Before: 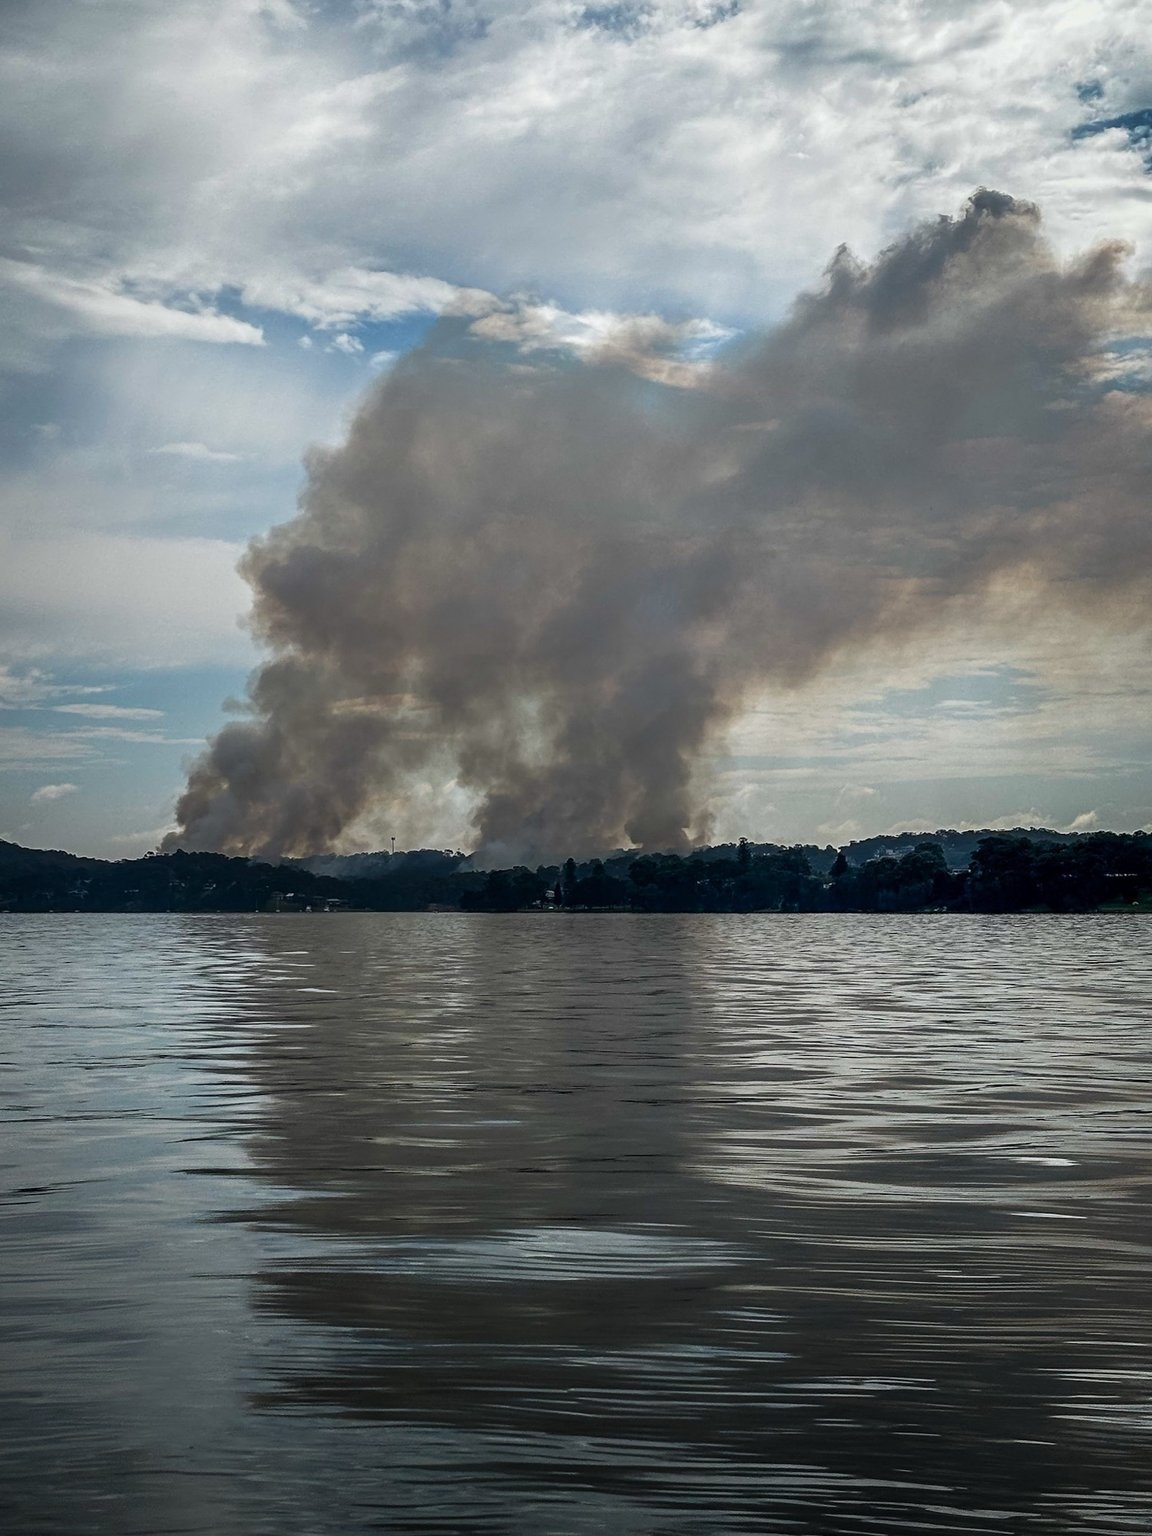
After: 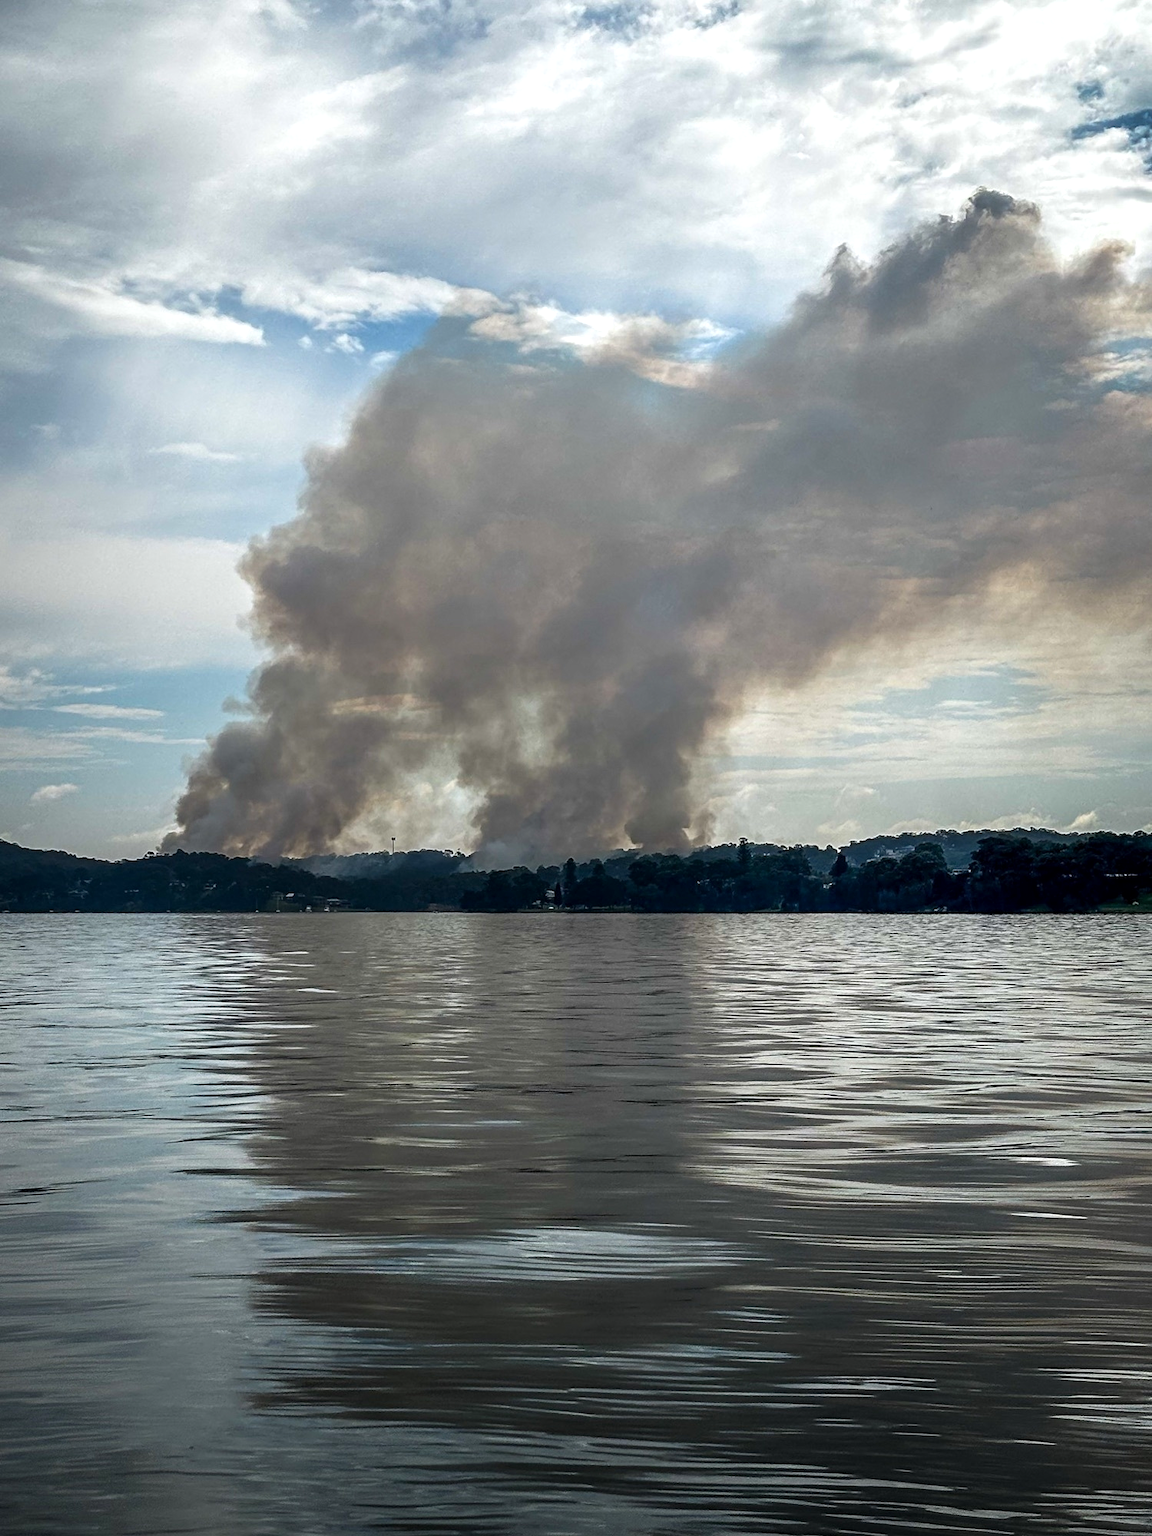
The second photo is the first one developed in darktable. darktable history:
exposure: black level correction 0.001, exposure 0.5 EV, compensate exposure bias true, compensate highlight preservation false
tone equalizer: -8 EV -0.55 EV
